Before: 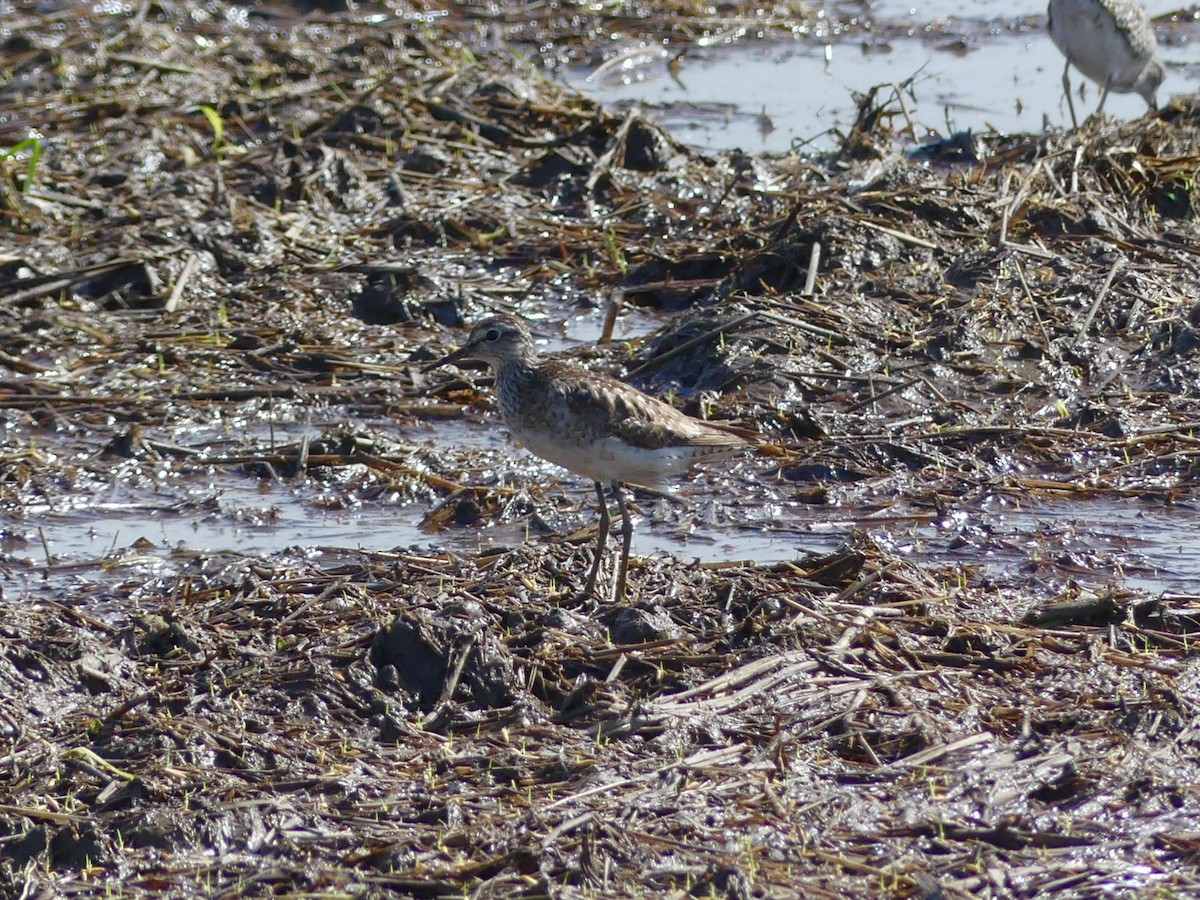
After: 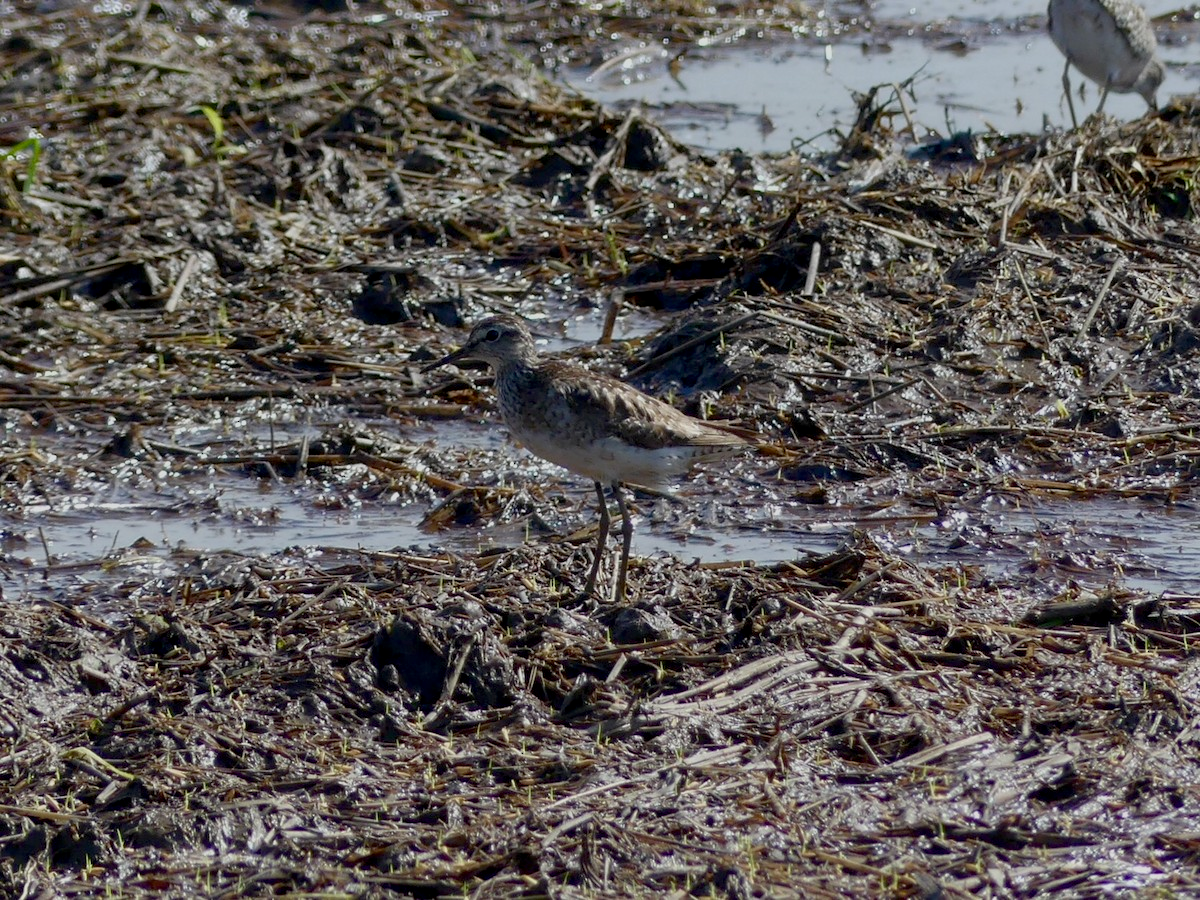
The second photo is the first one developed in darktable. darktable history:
exposure: black level correction 0.011, exposure -0.479 EV, compensate exposure bias true, compensate highlight preservation false
